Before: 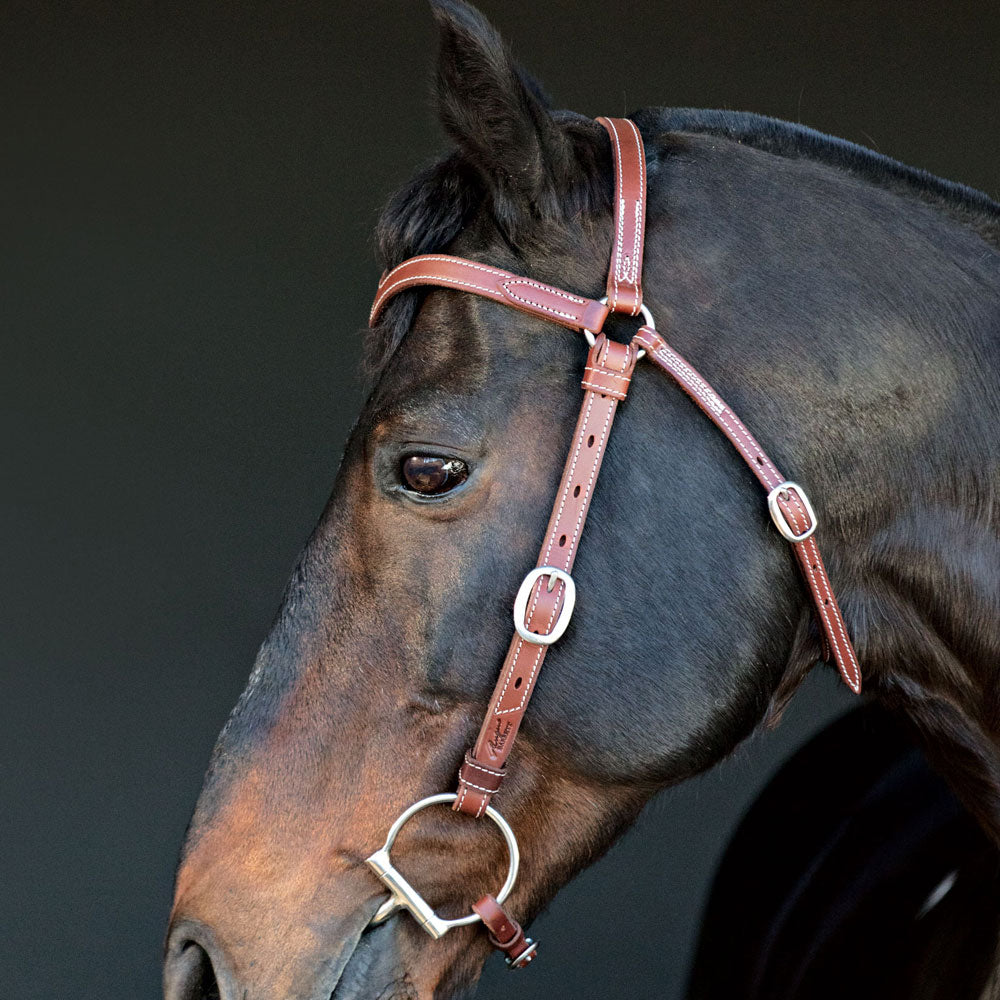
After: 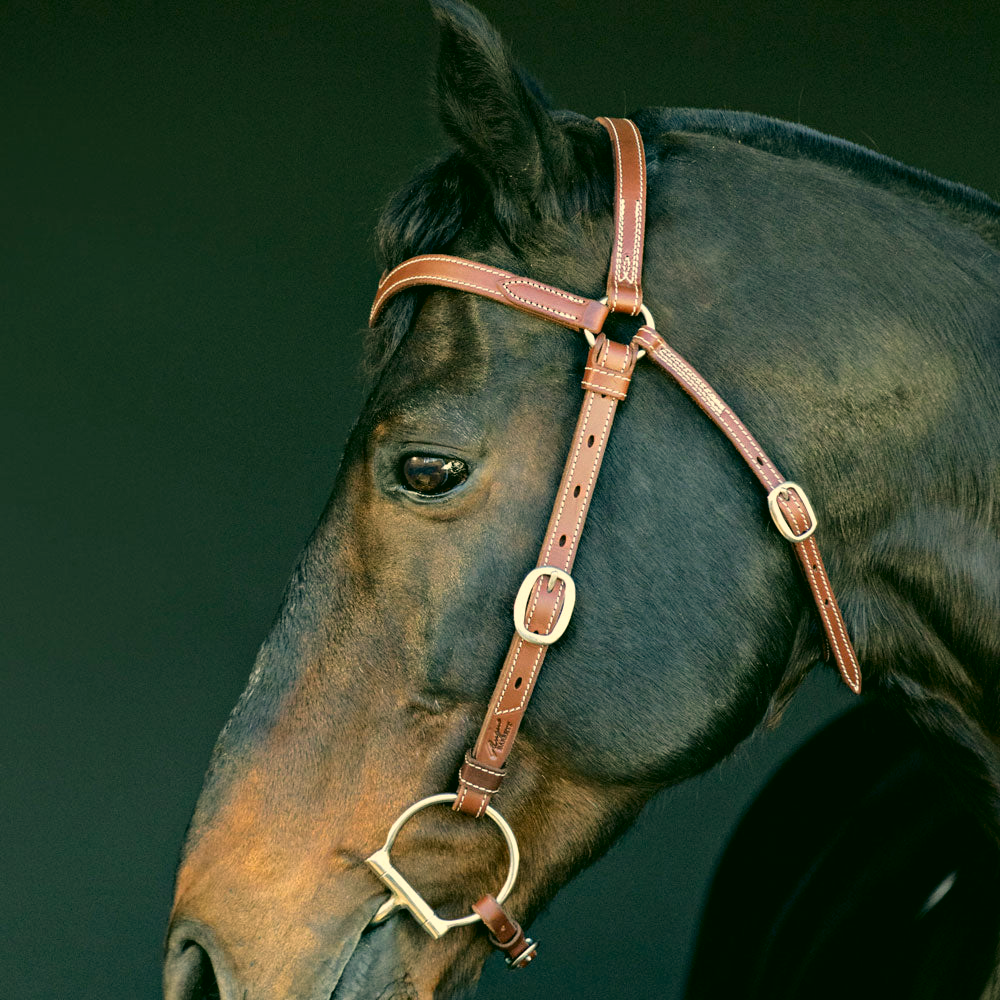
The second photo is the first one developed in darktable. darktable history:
color correction: highlights a* 5.25, highlights b* 24.87, shadows a* -16.08, shadows b* 3.85
